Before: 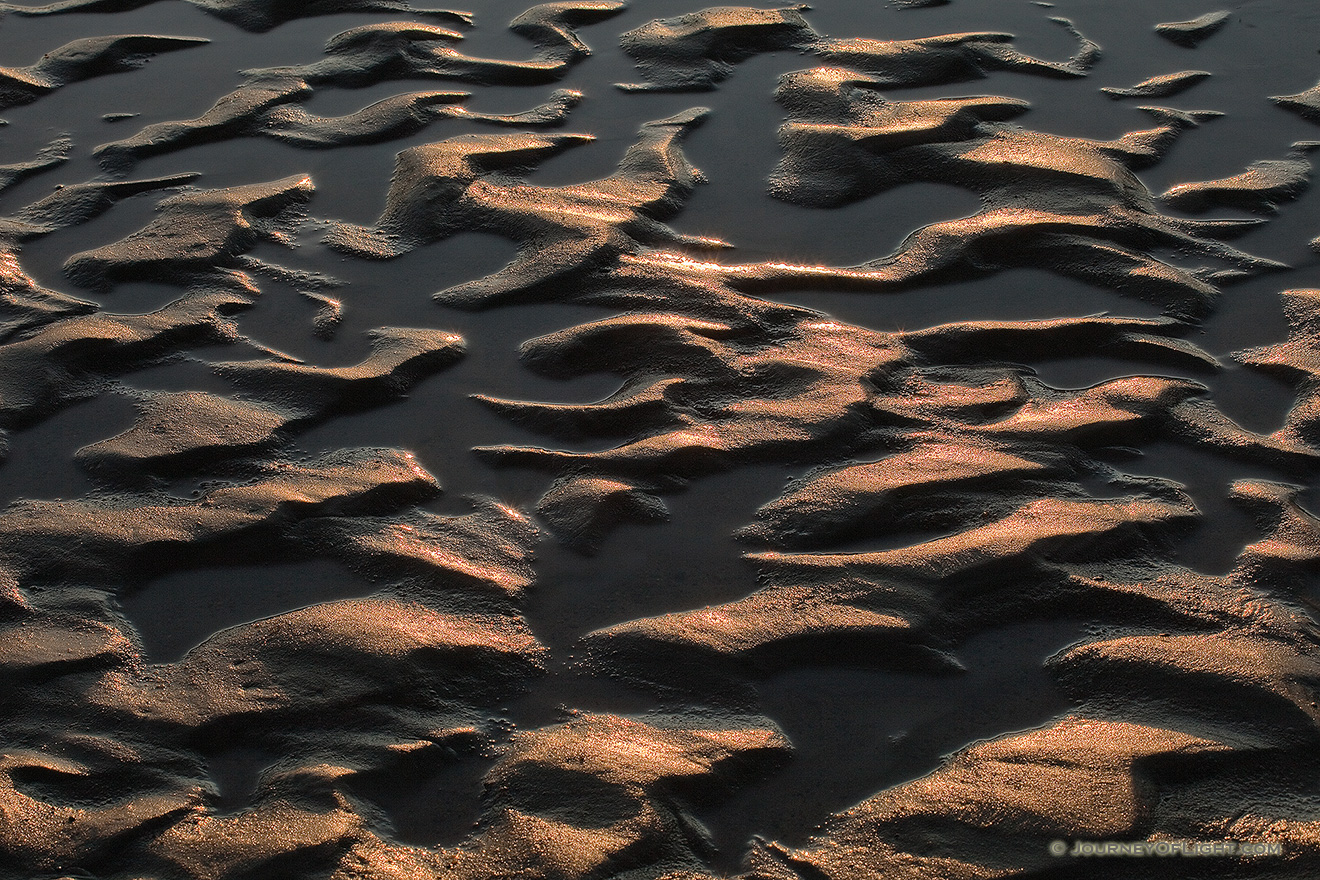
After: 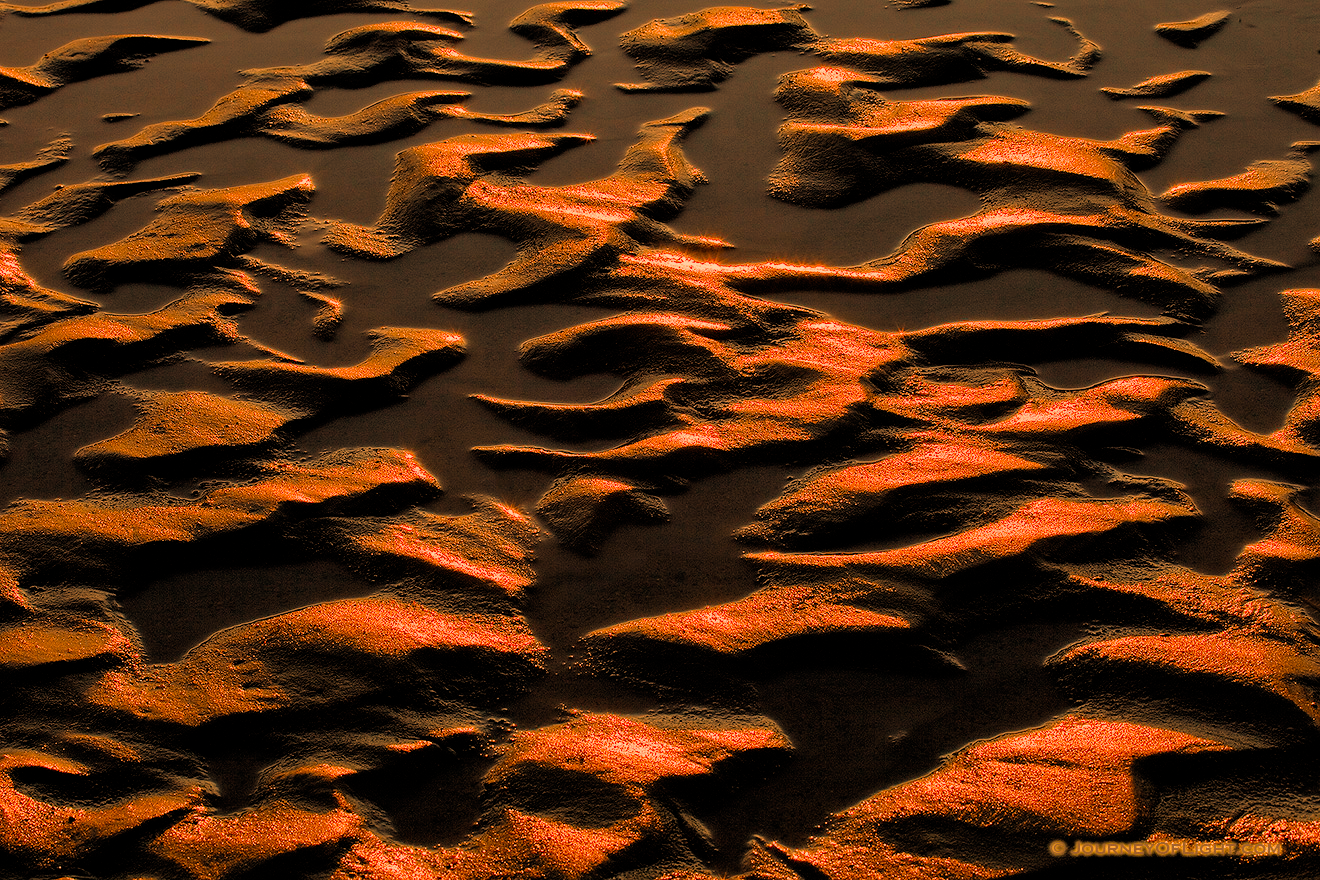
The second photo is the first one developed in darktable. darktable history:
white balance: red 1.467, blue 0.684
filmic rgb: black relative exposure -7.6 EV, white relative exposure 4.64 EV, threshold 3 EV, target black luminance 0%, hardness 3.55, latitude 50.51%, contrast 1.033, highlights saturation mix 10%, shadows ↔ highlights balance -0.198%, color science v4 (2020), enable highlight reconstruction true
